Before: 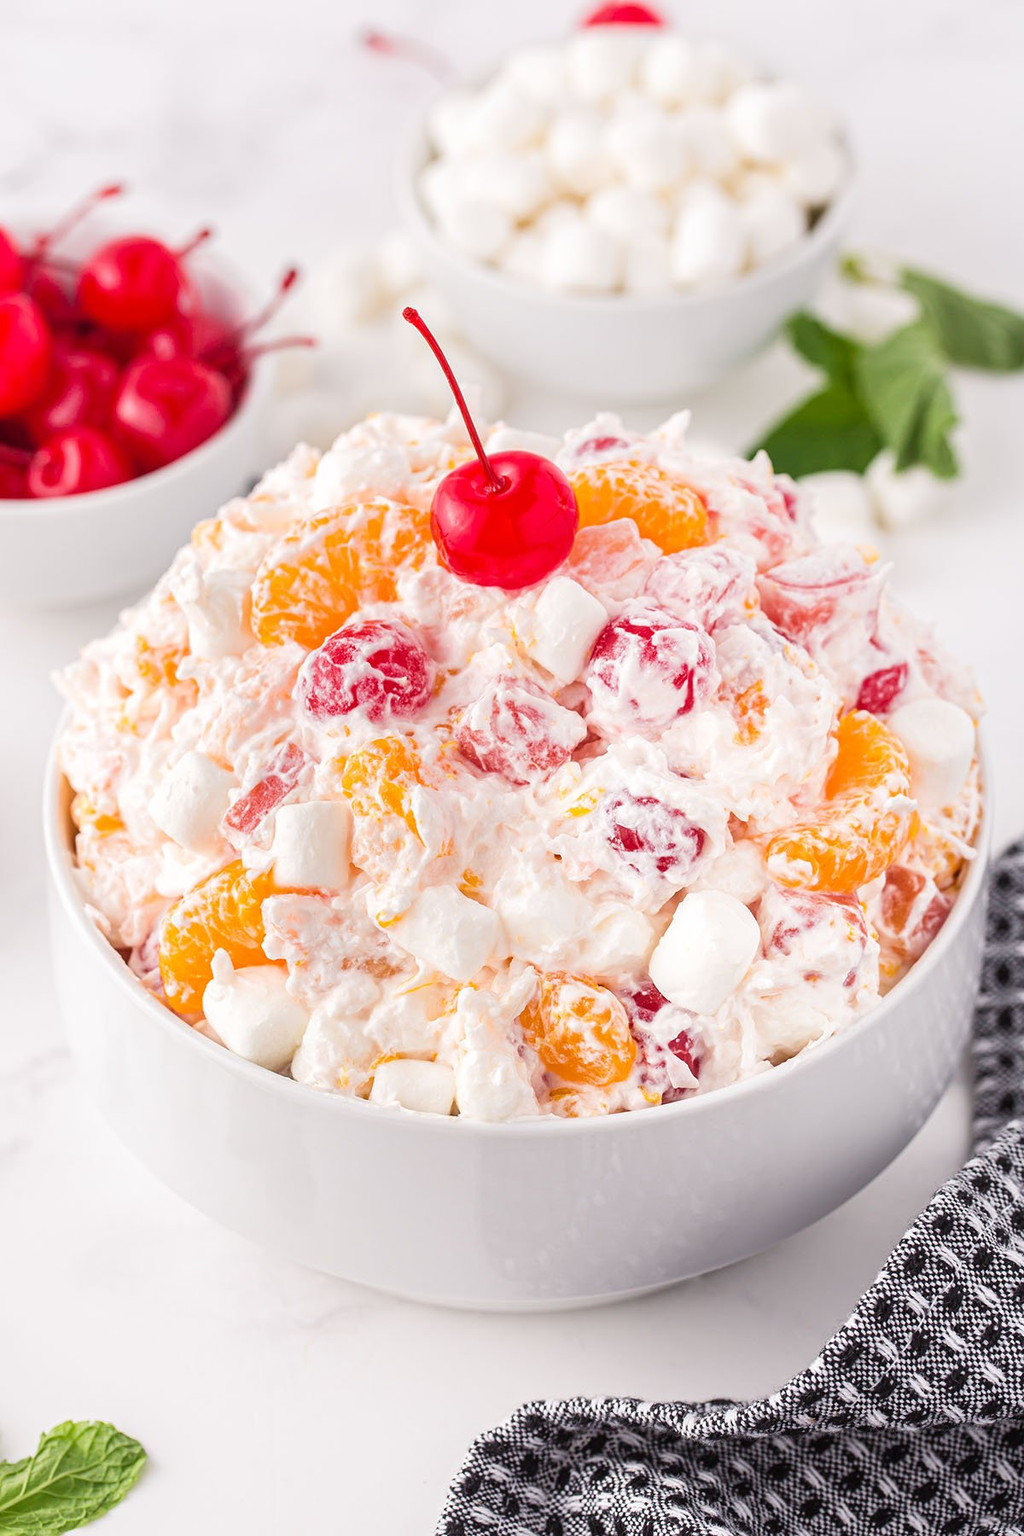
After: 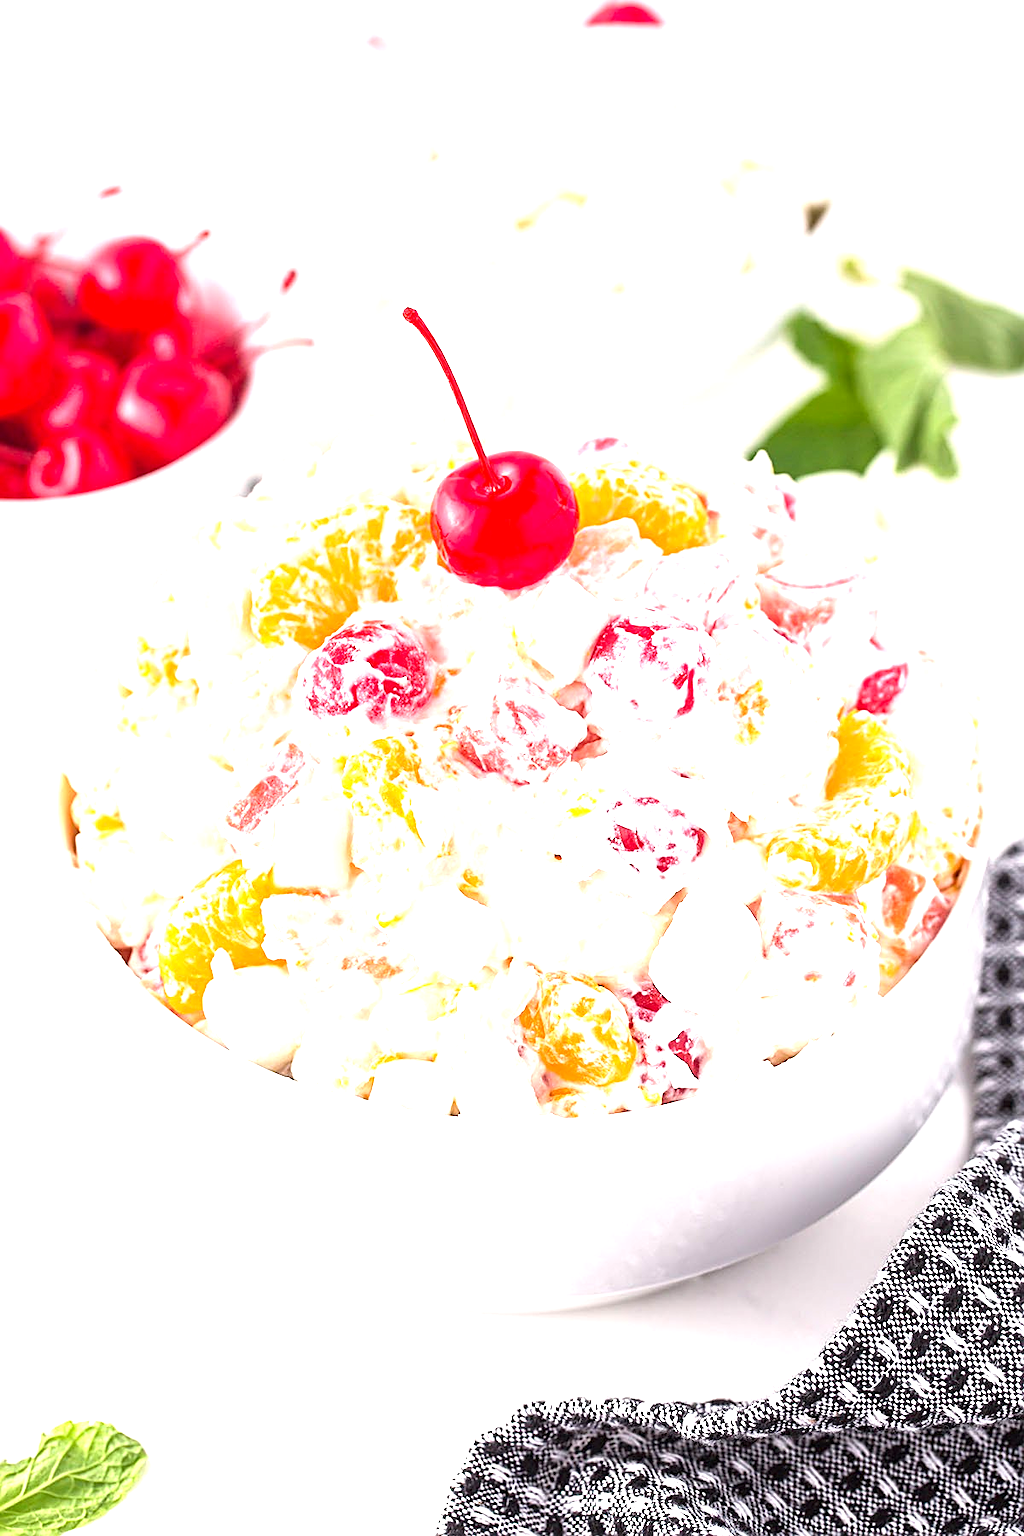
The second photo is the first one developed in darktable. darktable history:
exposure: black level correction 0.001, exposure 1.116 EV, compensate highlight preservation false
sharpen: on, module defaults
